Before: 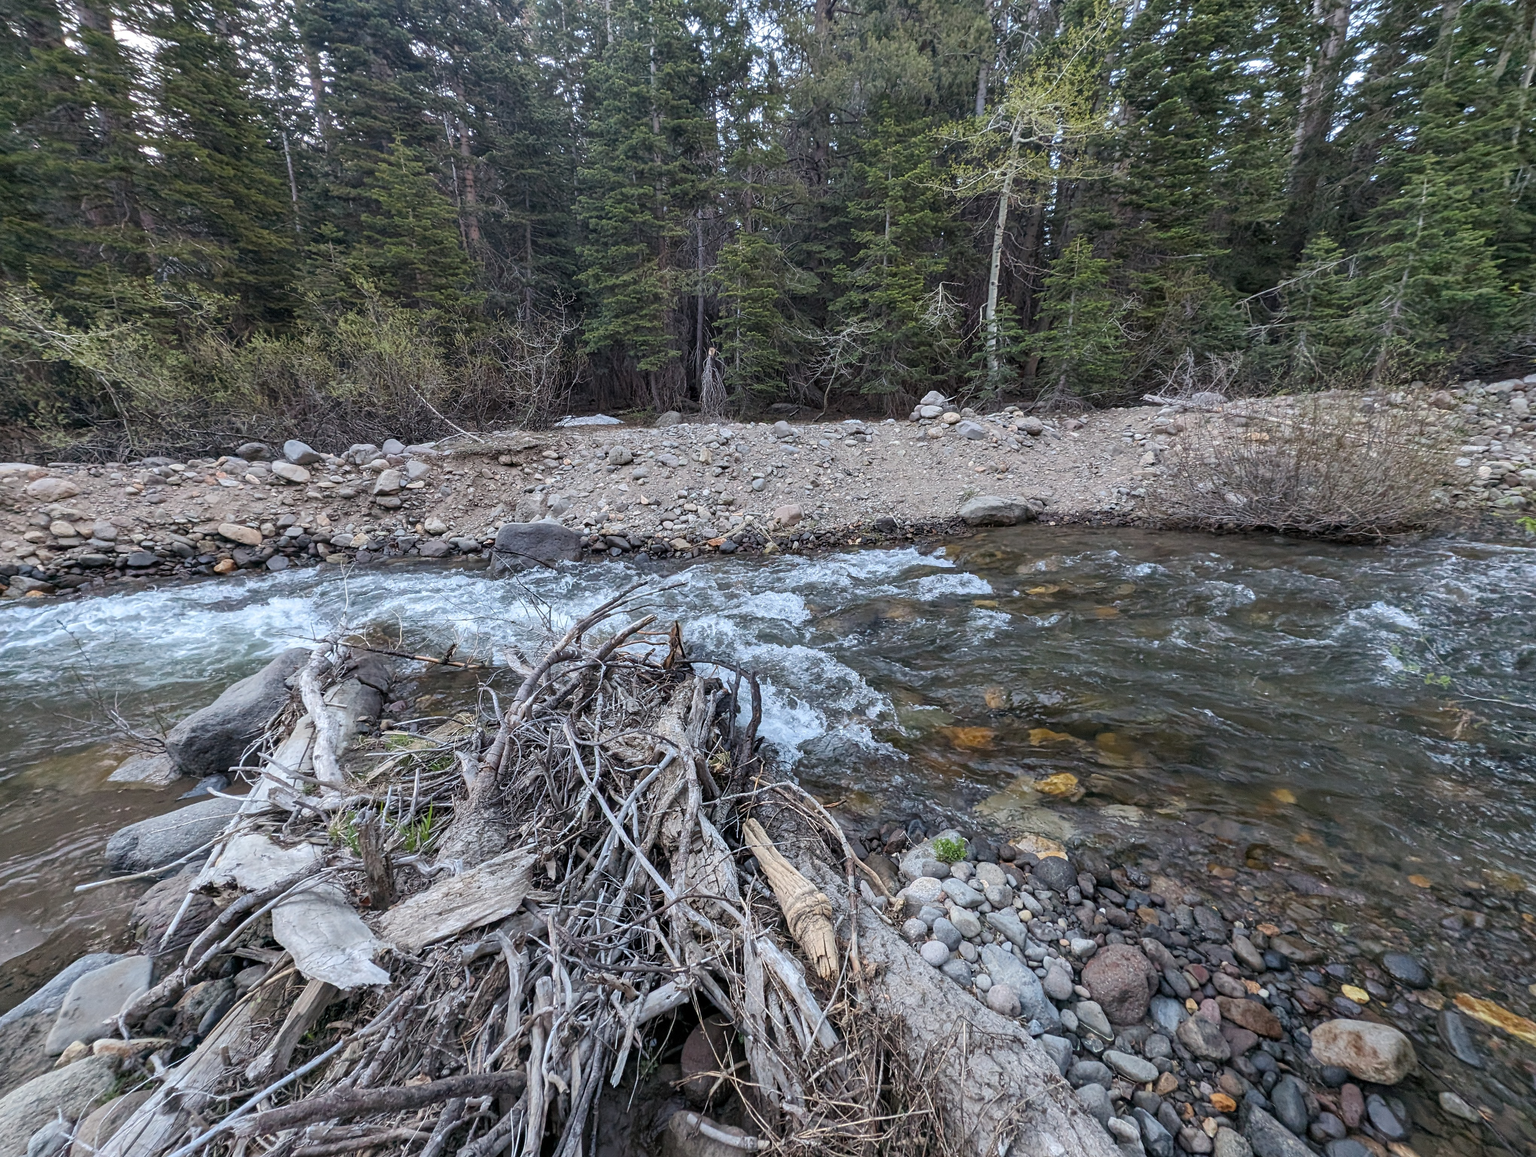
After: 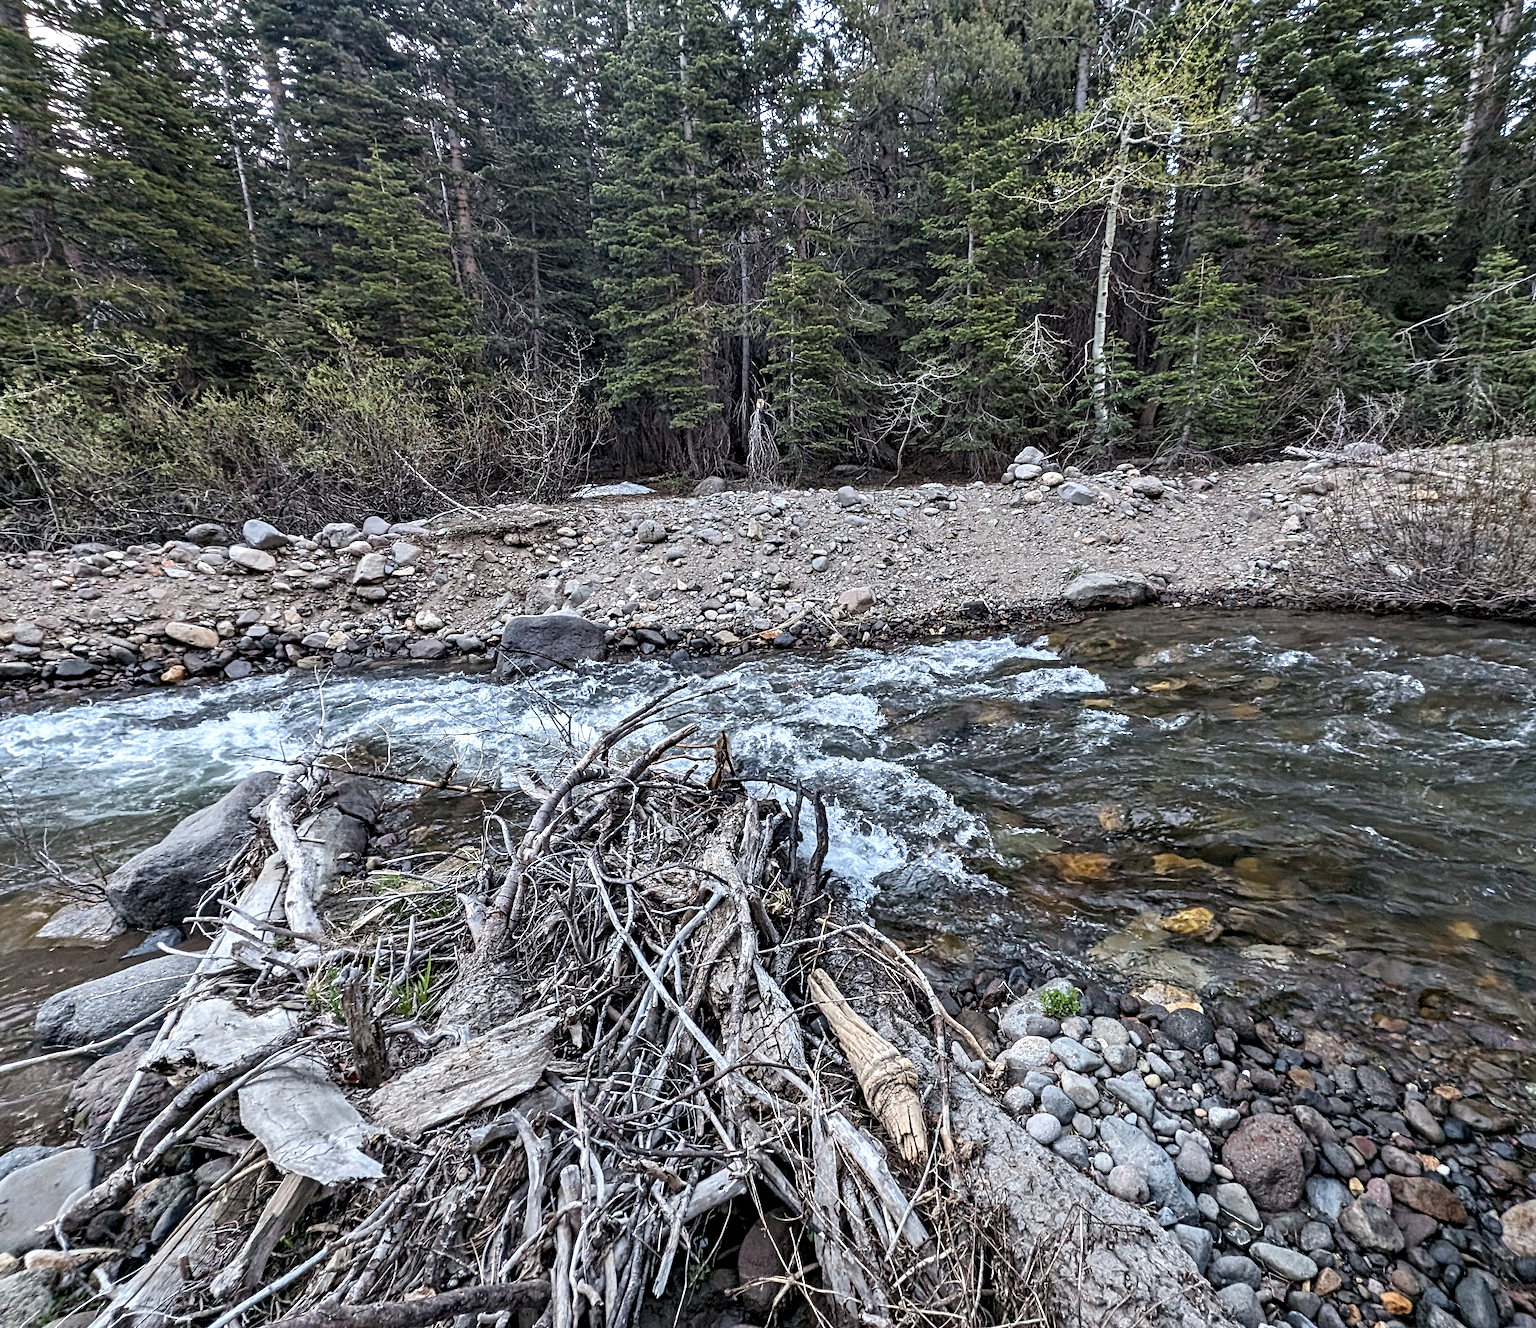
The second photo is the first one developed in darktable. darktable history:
crop and rotate: angle 1°, left 4.281%, top 0.642%, right 11.383%, bottom 2.486%
contrast equalizer: octaves 7, y [[0.5, 0.542, 0.583, 0.625, 0.667, 0.708], [0.5 ×6], [0.5 ×6], [0 ×6], [0 ×6]]
